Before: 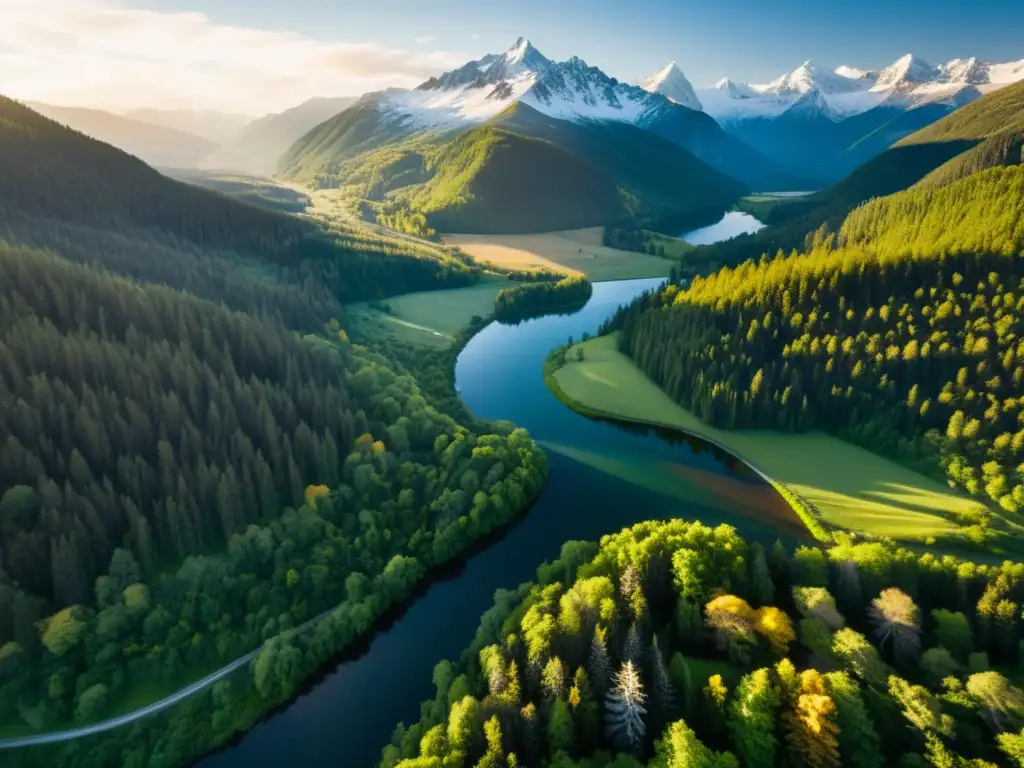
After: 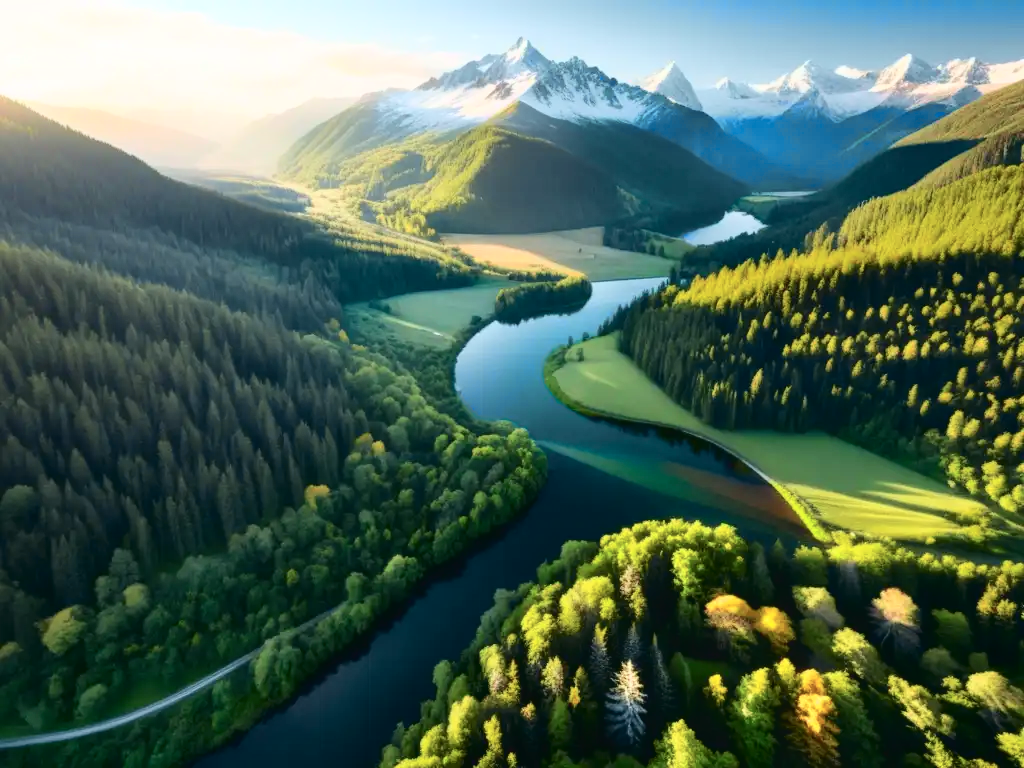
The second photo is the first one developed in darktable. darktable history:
exposure: compensate highlight preservation false
tone curve: curves: ch0 [(0, 0.023) (0.087, 0.065) (0.184, 0.168) (0.45, 0.54) (0.57, 0.683) (0.722, 0.825) (0.877, 0.948) (1, 1)]; ch1 [(0, 0) (0.388, 0.369) (0.44, 0.44) (0.489, 0.481) (0.534, 0.551) (0.657, 0.659) (1, 1)]; ch2 [(0, 0) (0.353, 0.317) (0.408, 0.427) (0.472, 0.46) (0.5, 0.496) (0.537, 0.539) (0.576, 0.592) (0.625, 0.631) (1, 1)], color space Lab, independent channels, preserve colors none
bloom: size 13.65%, threshold 98.39%, strength 4.82%
